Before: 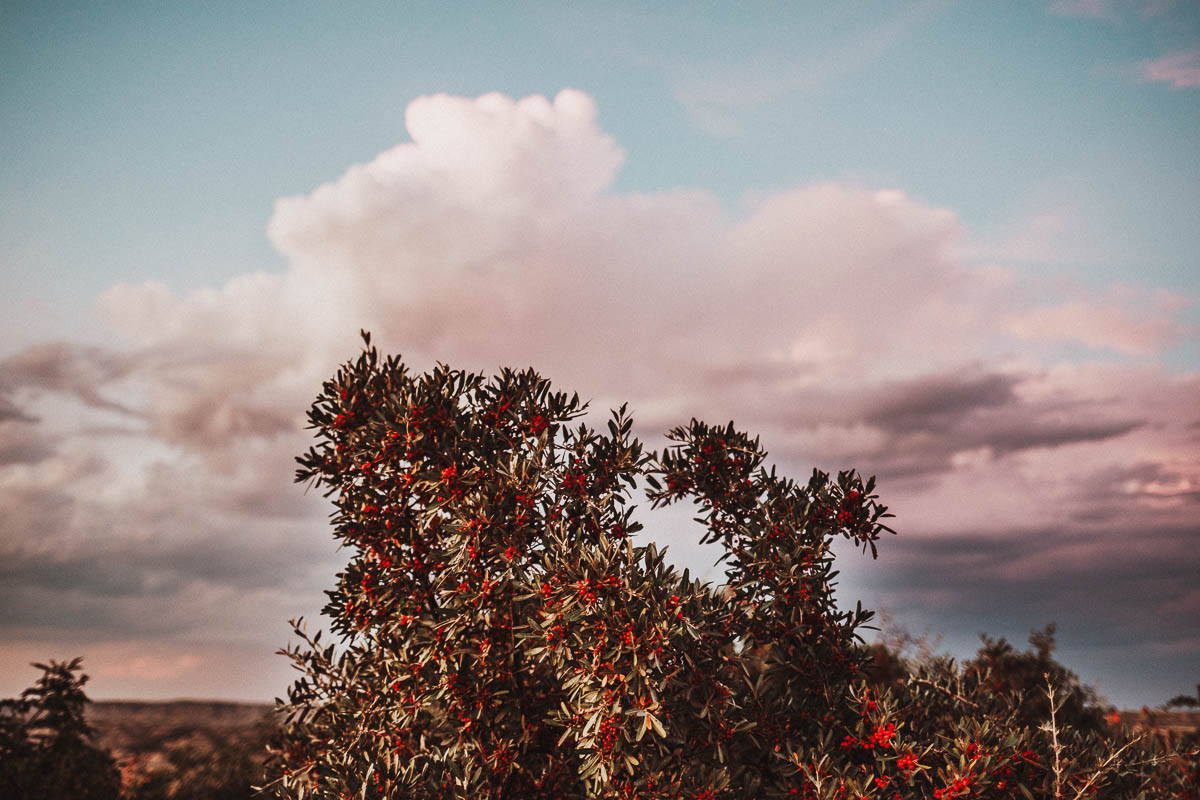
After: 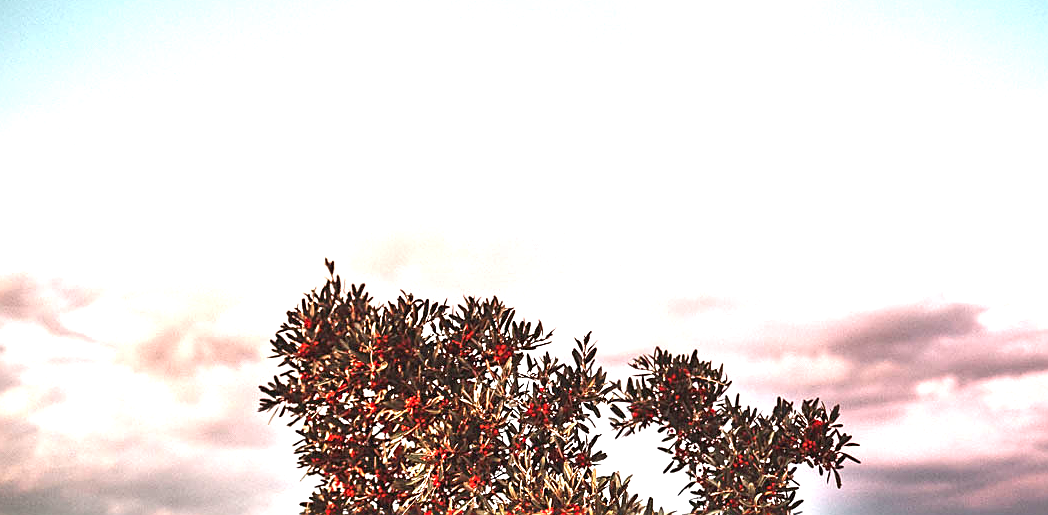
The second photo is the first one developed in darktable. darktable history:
exposure: black level correction 0, exposure 1.446 EV, compensate exposure bias true, compensate highlight preservation false
crop: left 3.024%, top 8.962%, right 9.629%, bottom 26.56%
sharpen: on, module defaults
